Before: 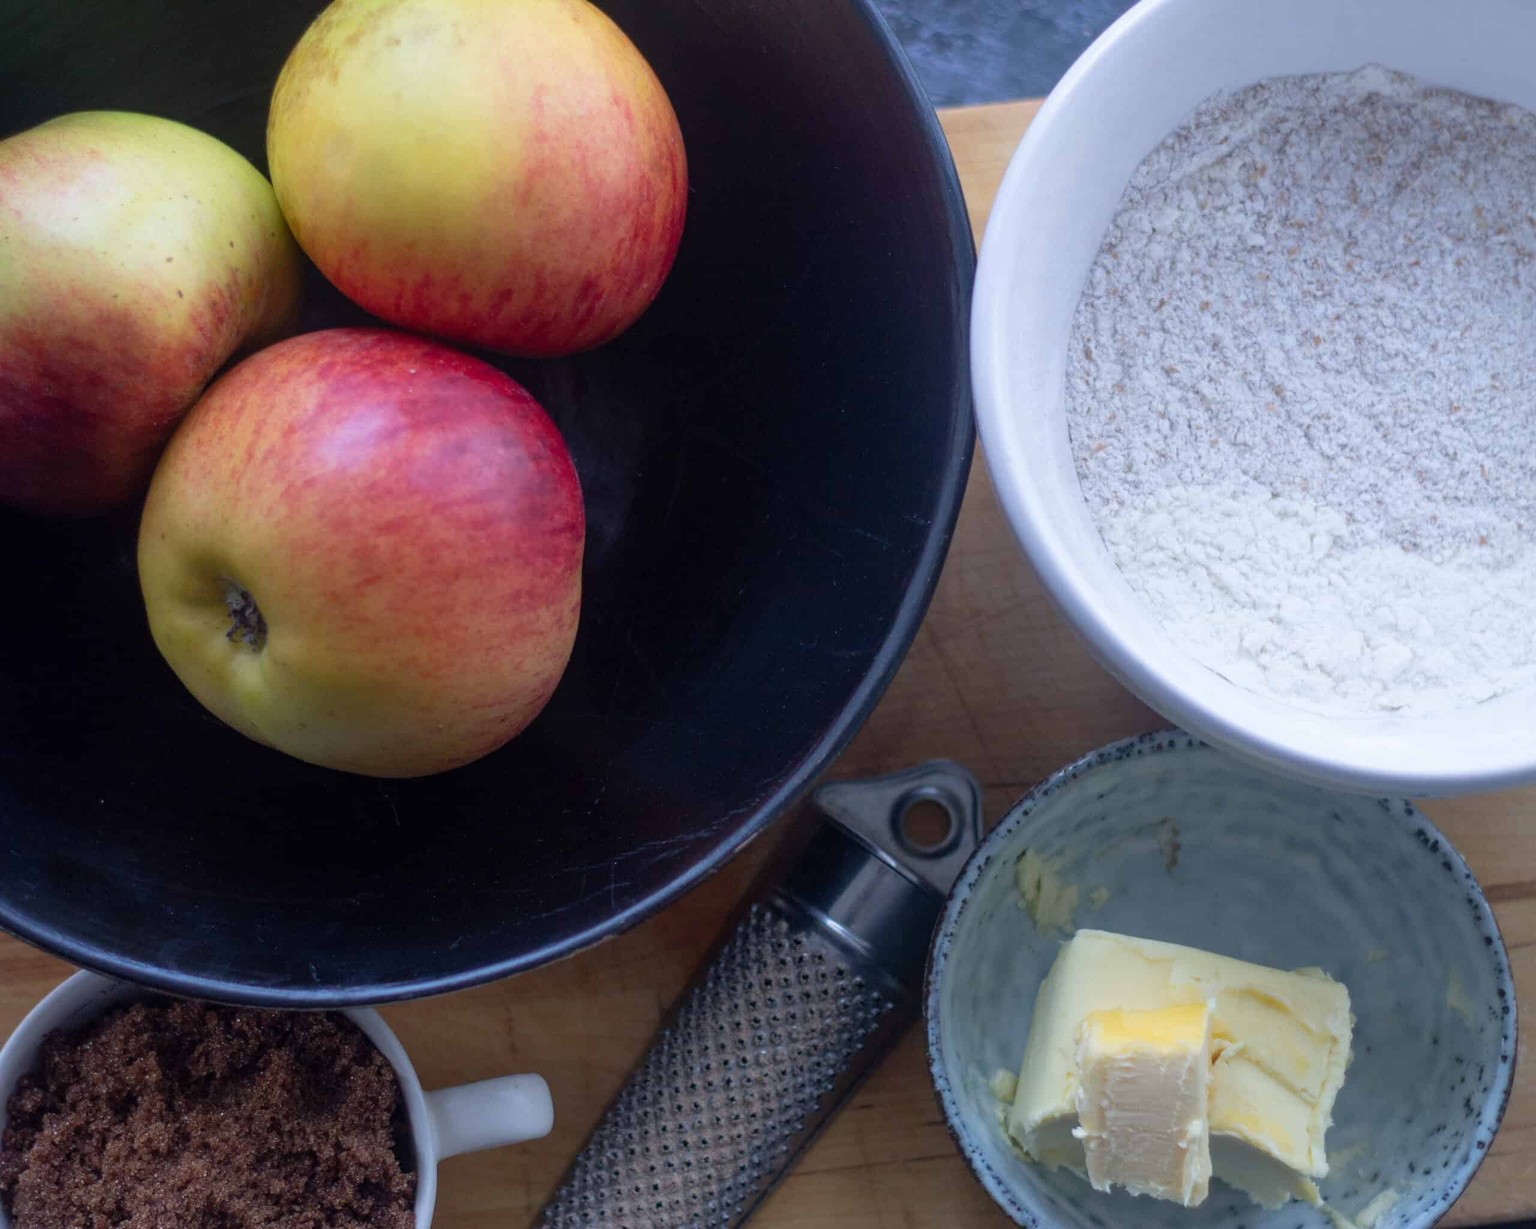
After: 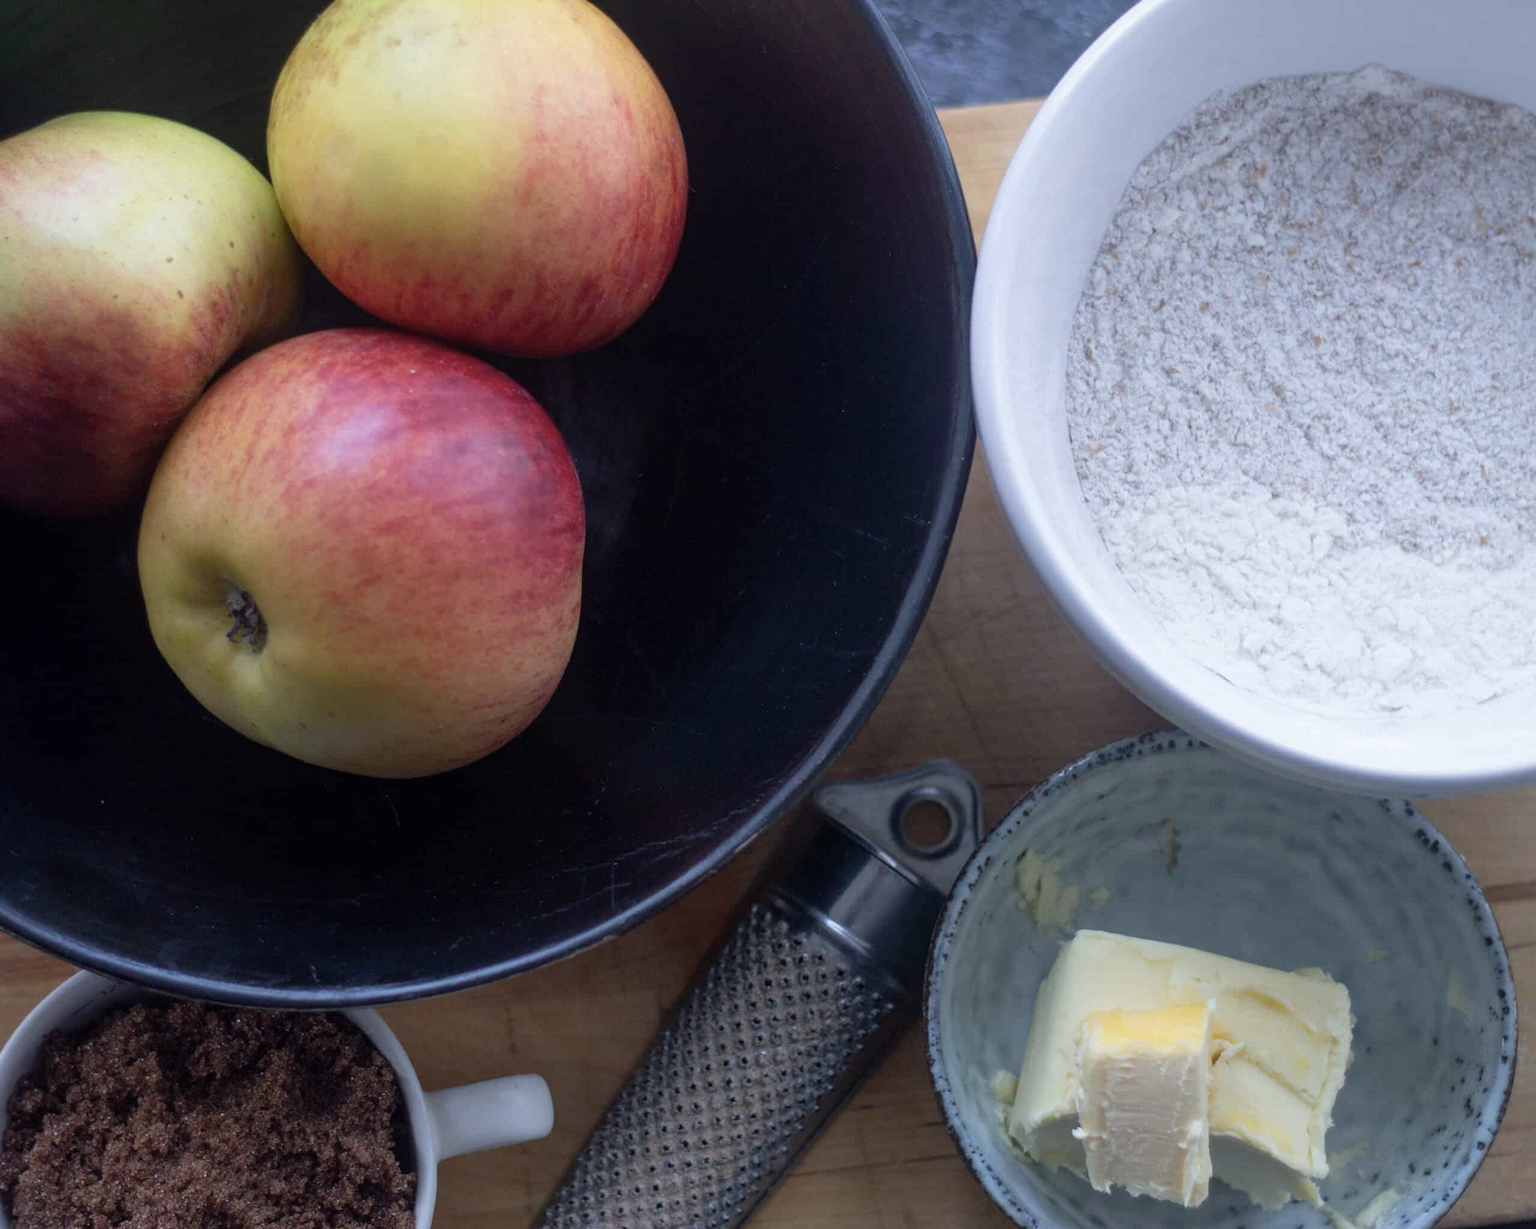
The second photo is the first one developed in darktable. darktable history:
color correction: saturation 0.8
white balance: emerald 1
